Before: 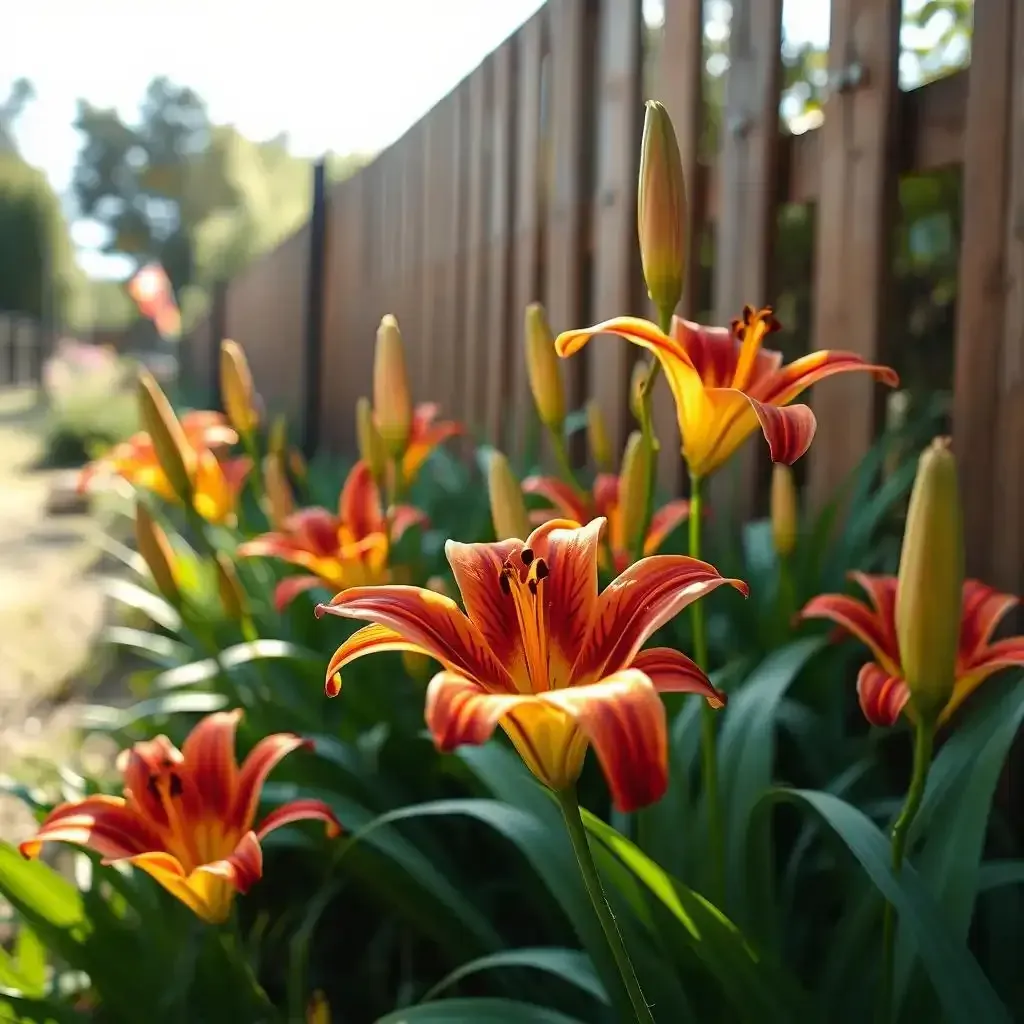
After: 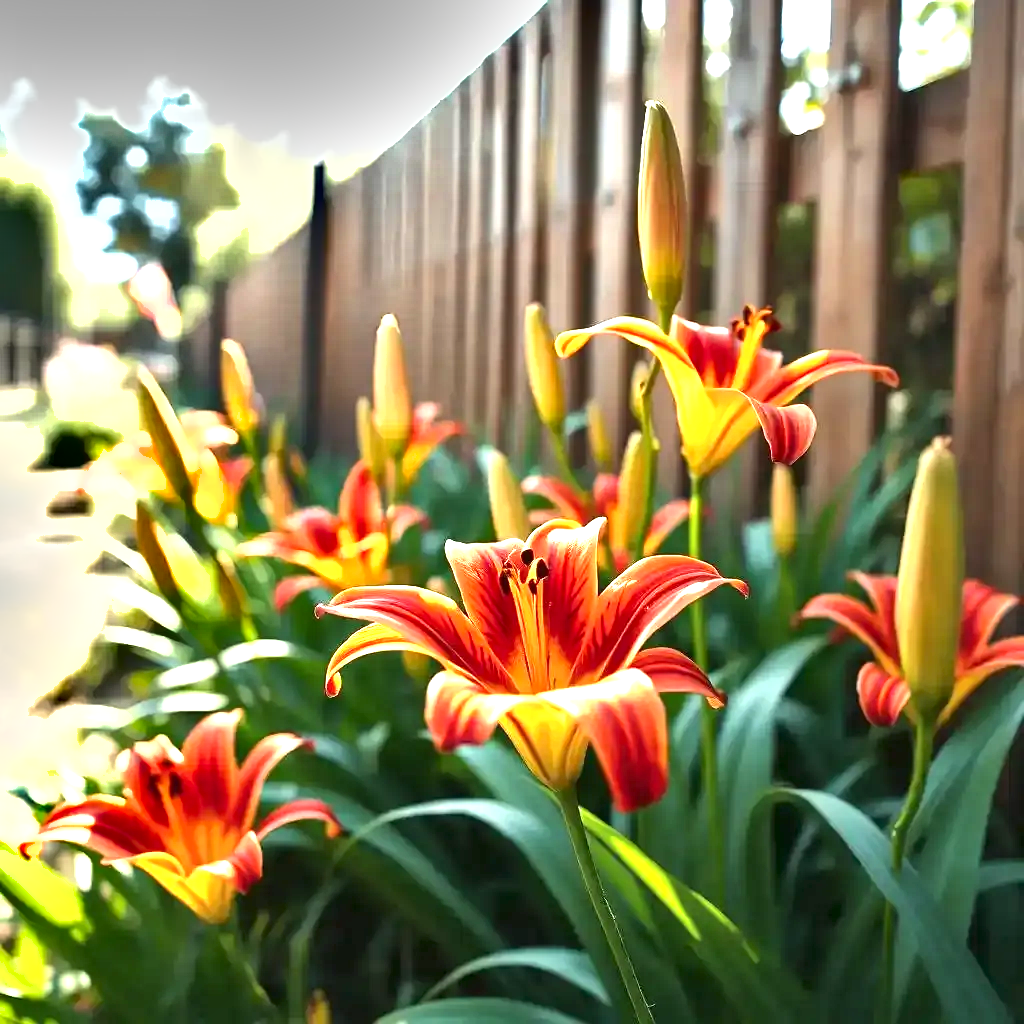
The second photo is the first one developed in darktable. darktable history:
local contrast: mode bilateral grid, contrast 20, coarseness 49, detail 132%, midtone range 0.2
shadows and highlights: shadows 25.6, highlights -48.34, soften with gaussian
exposure: exposure 1.492 EV, compensate exposure bias true, compensate highlight preservation false
